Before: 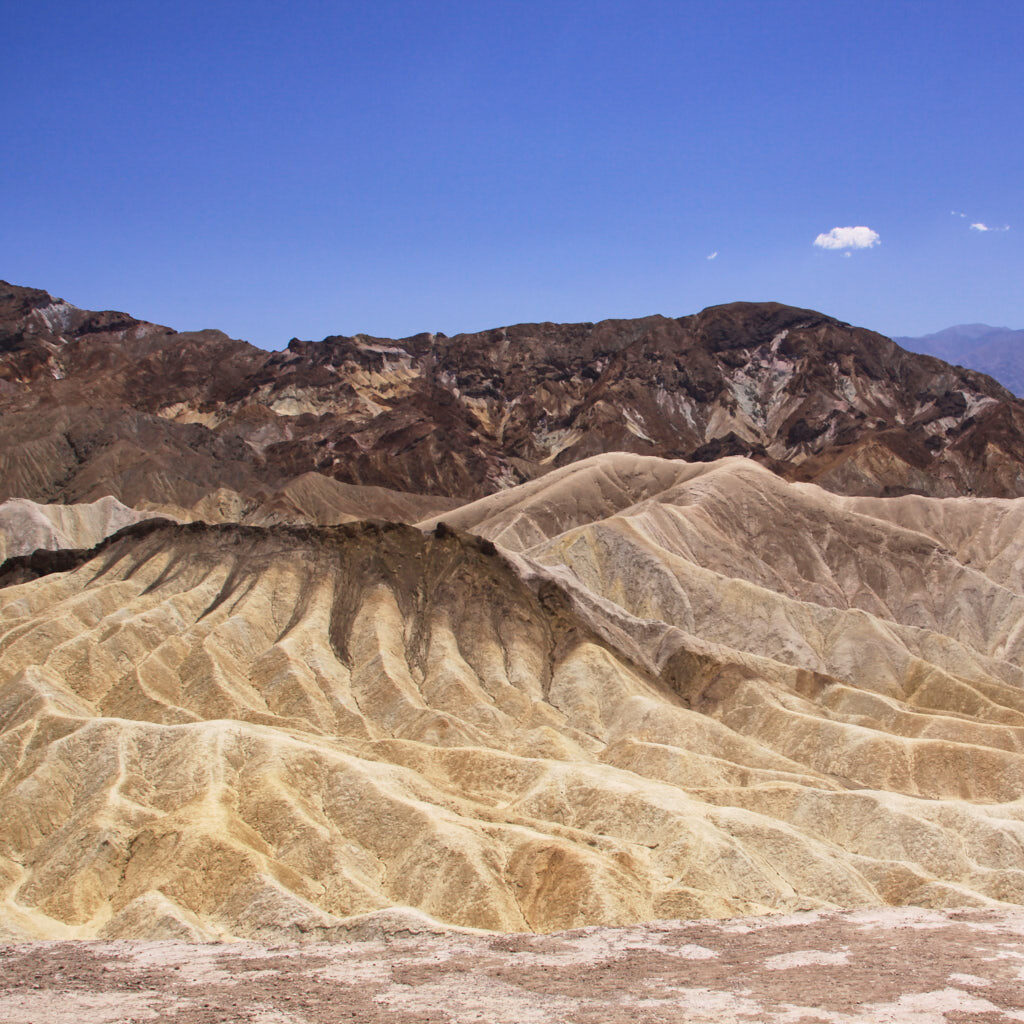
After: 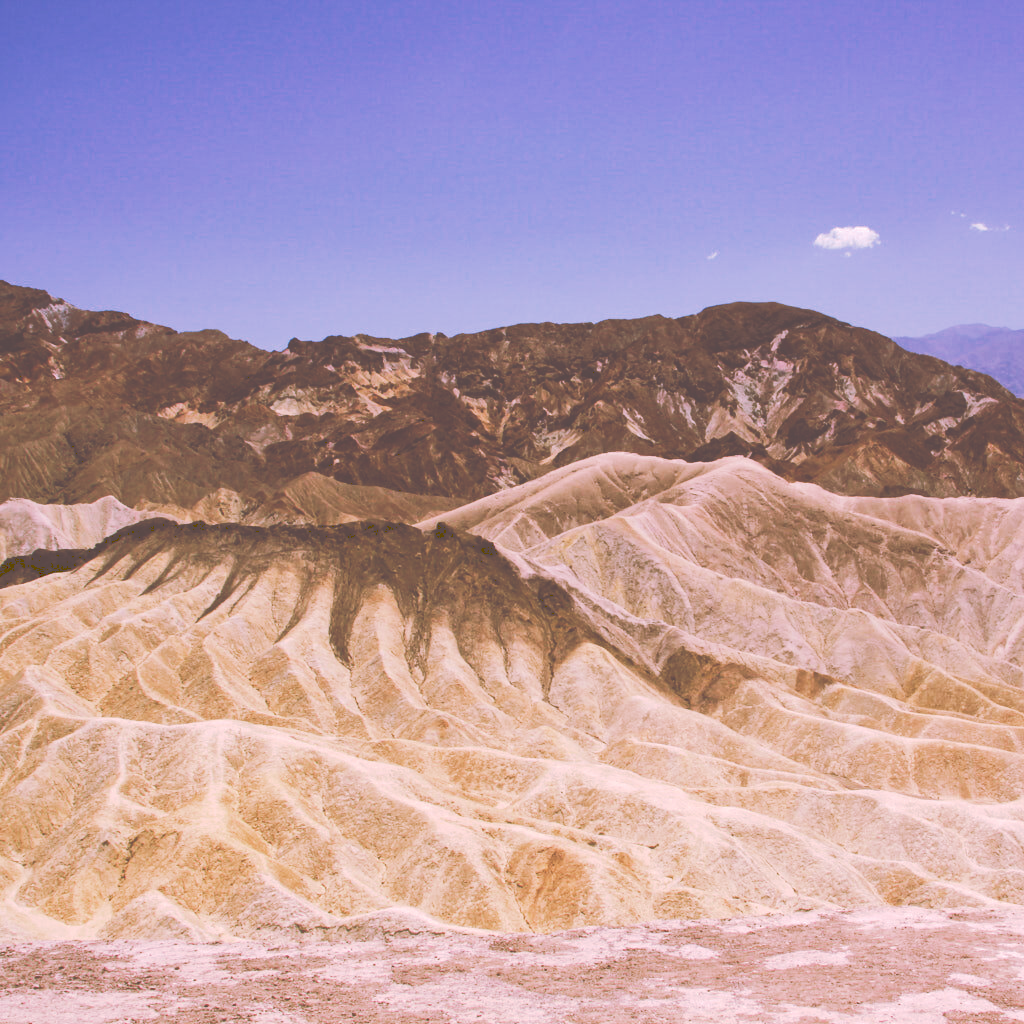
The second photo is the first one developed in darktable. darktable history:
tone curve: curves: ch0 [(0, 0) (0.003, 0.301) (0.011, 0.302) (0.025, 0.307) (0.044, 0.313) (0.069, 0.316) (0.1, 0.322) (0.136, 0.325) (0.177, 0.341) (0.224, 0.358) (0.277, 0.386) (0.335, 0.429) (0.399, 0.486) (0.468, 0.556) (0.543, 0.644) (0.623, 0.728) (0.709, 0.796) (0.801, 0.854) (0.898, 0.908) (1, 1)], preserve colors none
color look up table: target L [90.58, 82.55, 83.01, 74.12, 62.75, 63.44, 52.94, 53.59, 38.5, 37.43, 14.5, 200.95, 103.4, 80.14, 70.04, 68.74, 66.08, 64.06, 59.84, 49.48, 45.39, 41.72, 40.76, 33.93, 27.64, 30.2, 16.65, 14.37, 90.56, 79.01, 76.2, 66.08, 71.2, 57.39, 58.99, 43.47, 48.35, 51.6, 45.71, 34.95, 15.33, 11.05, 89.15, 84.09, 63.38, 62.14, 62.8, 29.93, 6.64], target a [-5.392, -52.37, -0.136, -42.15, -34.43, -0.798, -14.75, -26.08, -25.39, -4.722, 4.432, 0, 0, 33.89, 48.01, 32.78, 42.95, 32.44, 19.37, 67.88, 73.76, 43.09, 33.1, 47.45, 57.45, 12.5, 51.82, 43.79, 14.73, 17, 38.52, 12.45, 59.9, 9.519, 76.03, 72.02, 53.75, 24.33, 26.51, 61.72, 23.16, 38.46, -8.823, -29.51, -14.45, -0.038, -5.353, -7.761, 26.61], target b [83.23, 54, 33.43, 14.73, 68.49, 70.17, 29.88, 5.953, 65.52, 63.72, 24.3, -0.001, -0.002, 17.43, -1.686, 77.36, 49.6, 38.6, 13.58, 82.31, 11.58, 9.468, 69.45, 55.17, 46.95, 31.26, 27.78, 24.08, -3.957, -8.077, -27.99, -35.25, -37.26, -10.41, -39.91, -7.823, -19.45, -23.39, -75.72, -58.48, -18.33, -38.75, -5.846, -10.23, -38.16, -49.66, -12.29, -0.876, 10.71], num patches 49
